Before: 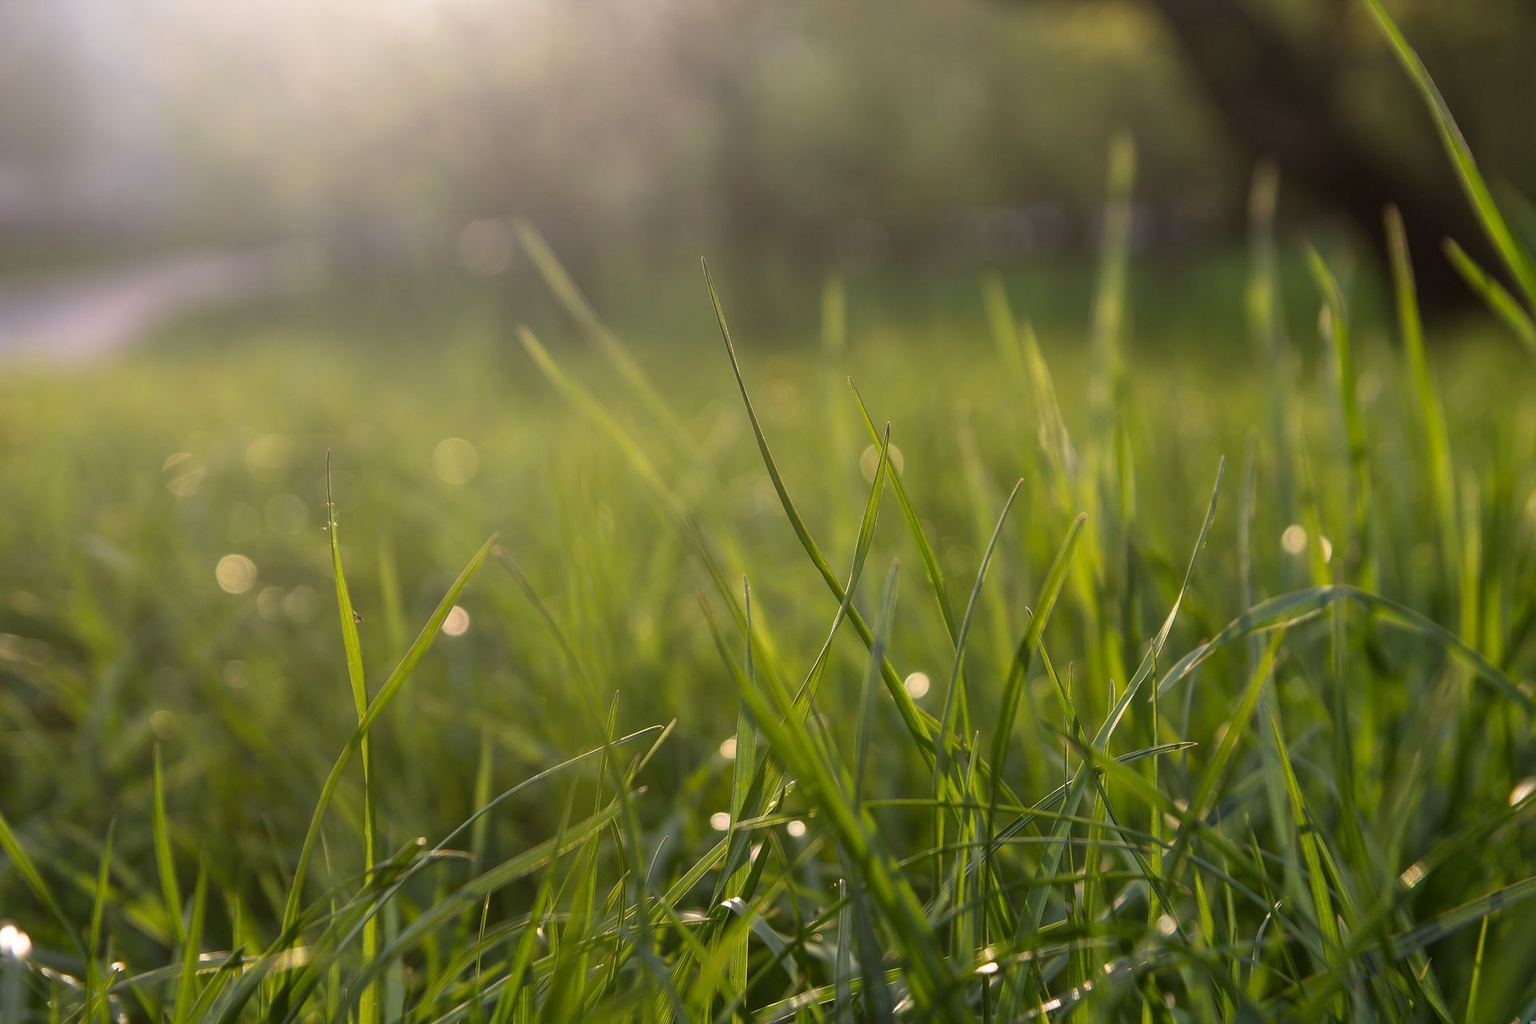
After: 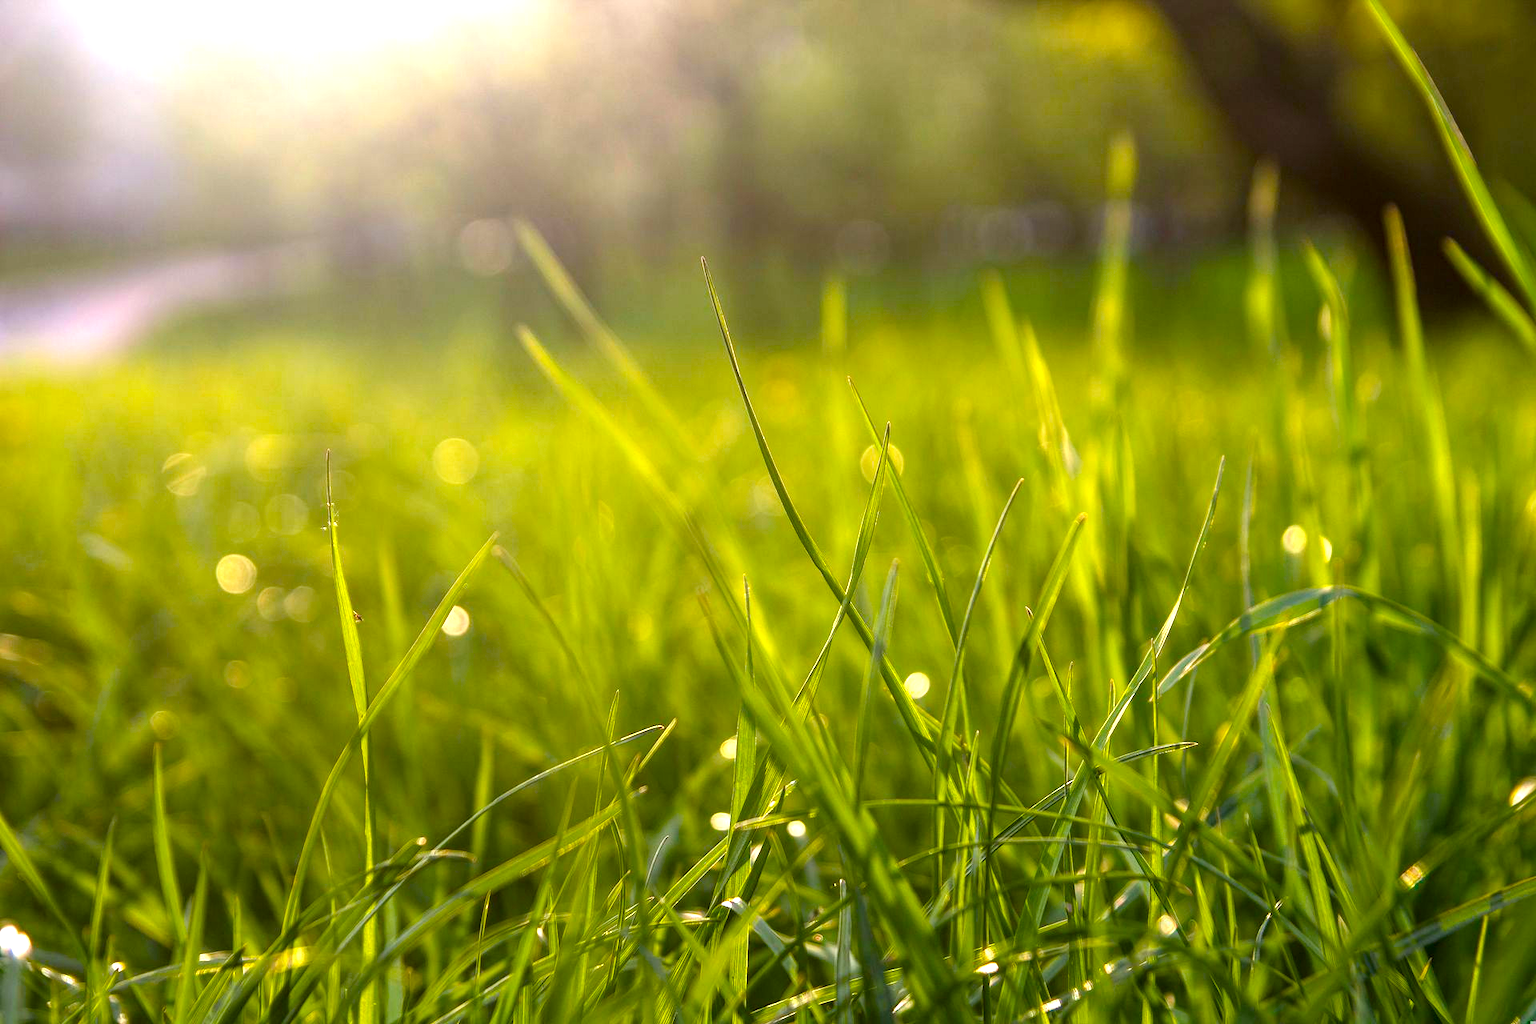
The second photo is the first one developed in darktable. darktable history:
exposure: black level correction 0, exposure 0.949 EV, compensate highlight preservation false
local contrast: detail 130%
haze removal: compatibility mode true, adaptive false
color balance rgb: linear chroma grading › shadows 18.748%, linear chroma grading › highlights 3.918%, linear chroma grading › mid-tones 10.342%, perceptual saturation grading › global saturation 29.959%
